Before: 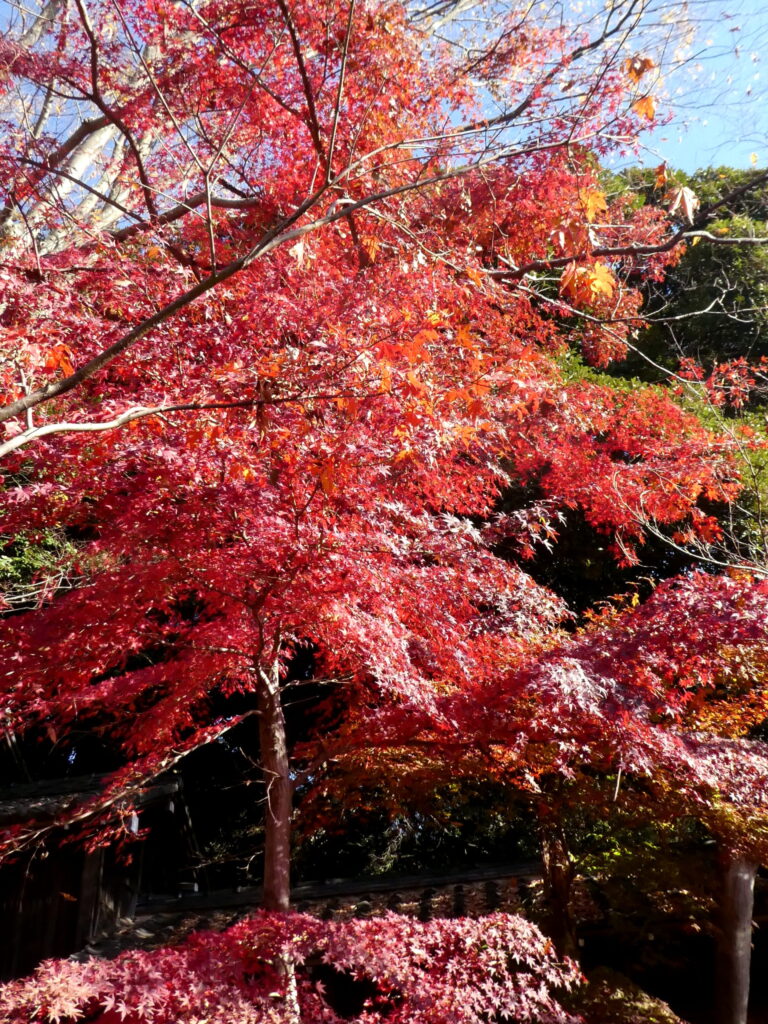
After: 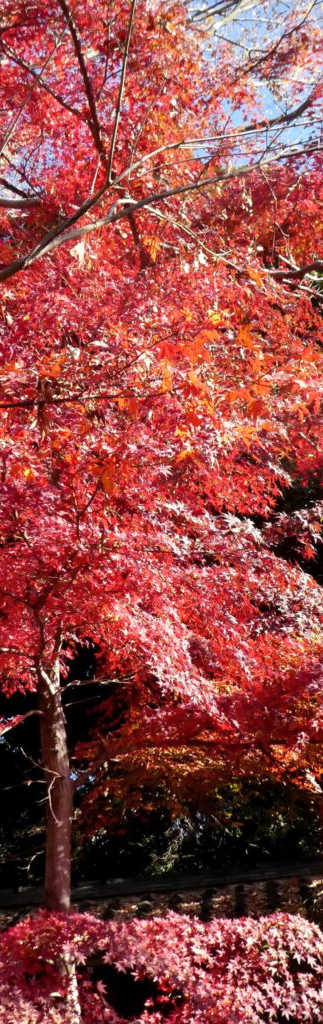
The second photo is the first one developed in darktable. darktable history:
shadows and highlights: shadows 32.83, highlights -47.7, soften with gaussian
crop: left 28.583%, right 29.231%
